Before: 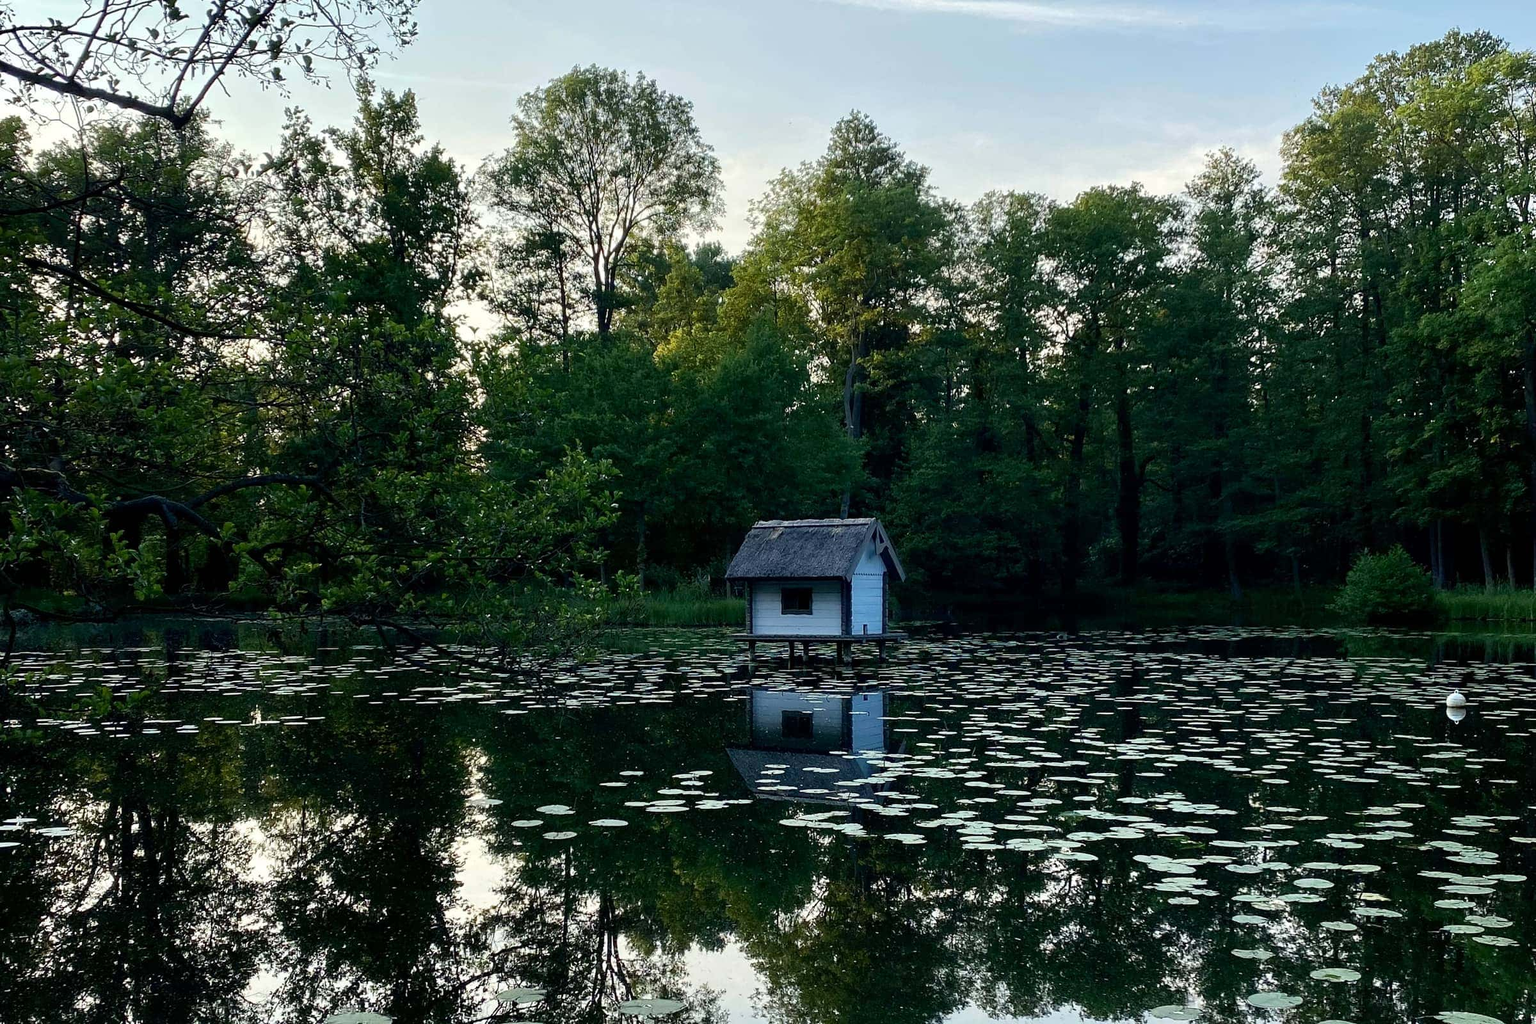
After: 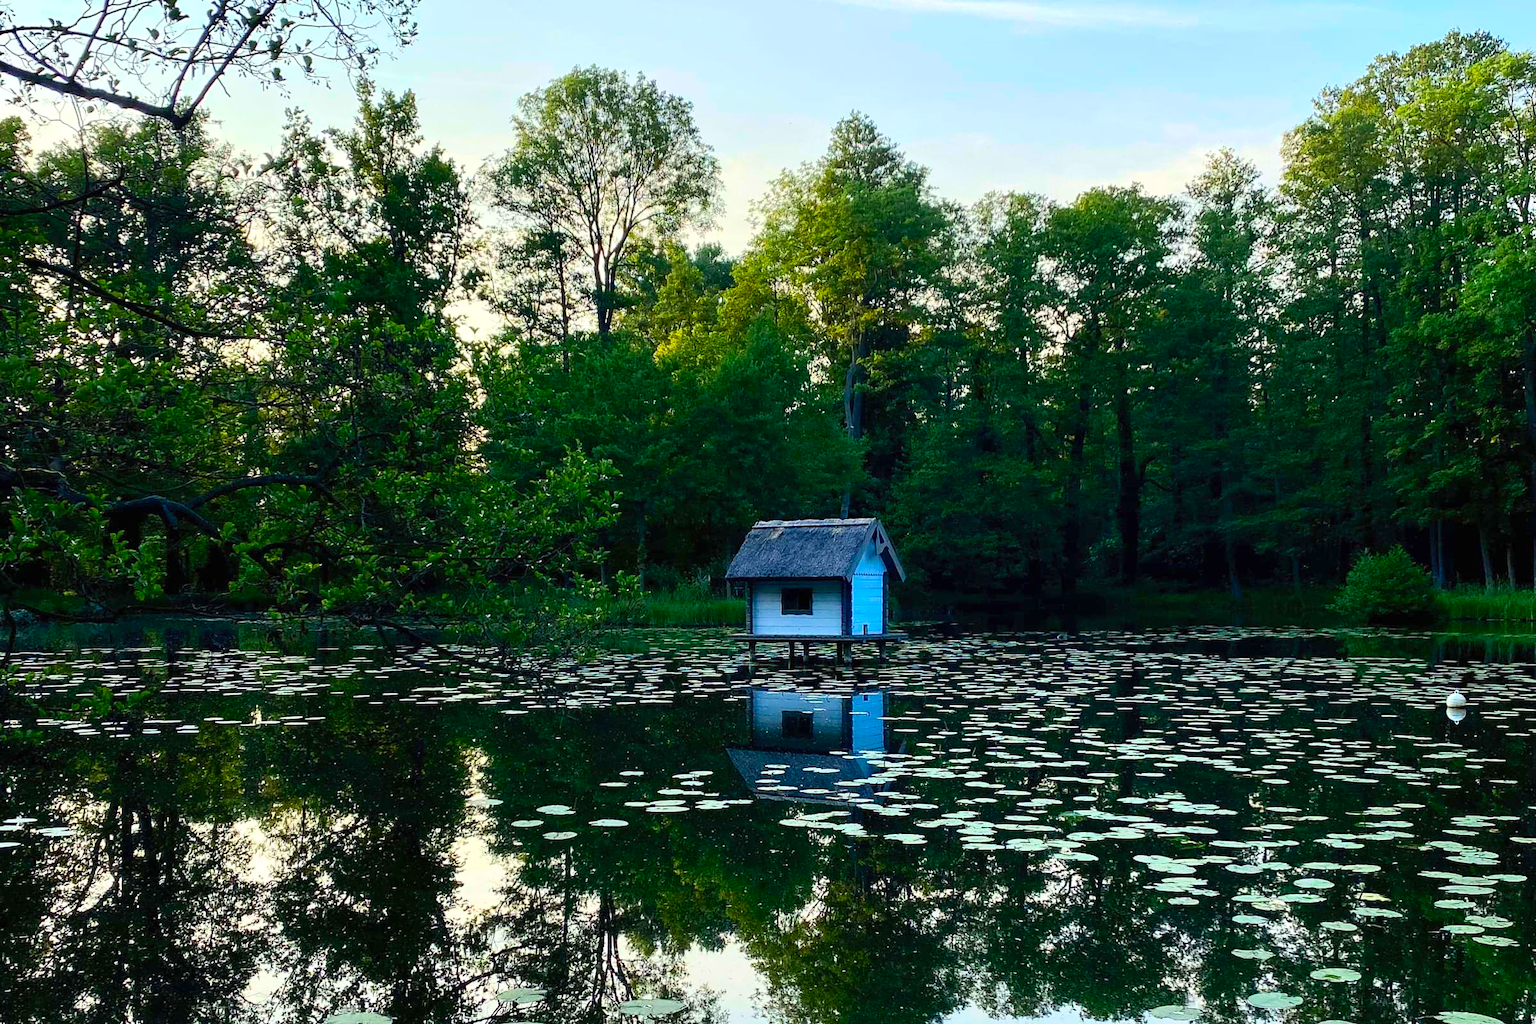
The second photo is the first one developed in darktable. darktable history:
contrast brightness saturation: contrast 0.201, brightness 0.19, saturation 0.793
